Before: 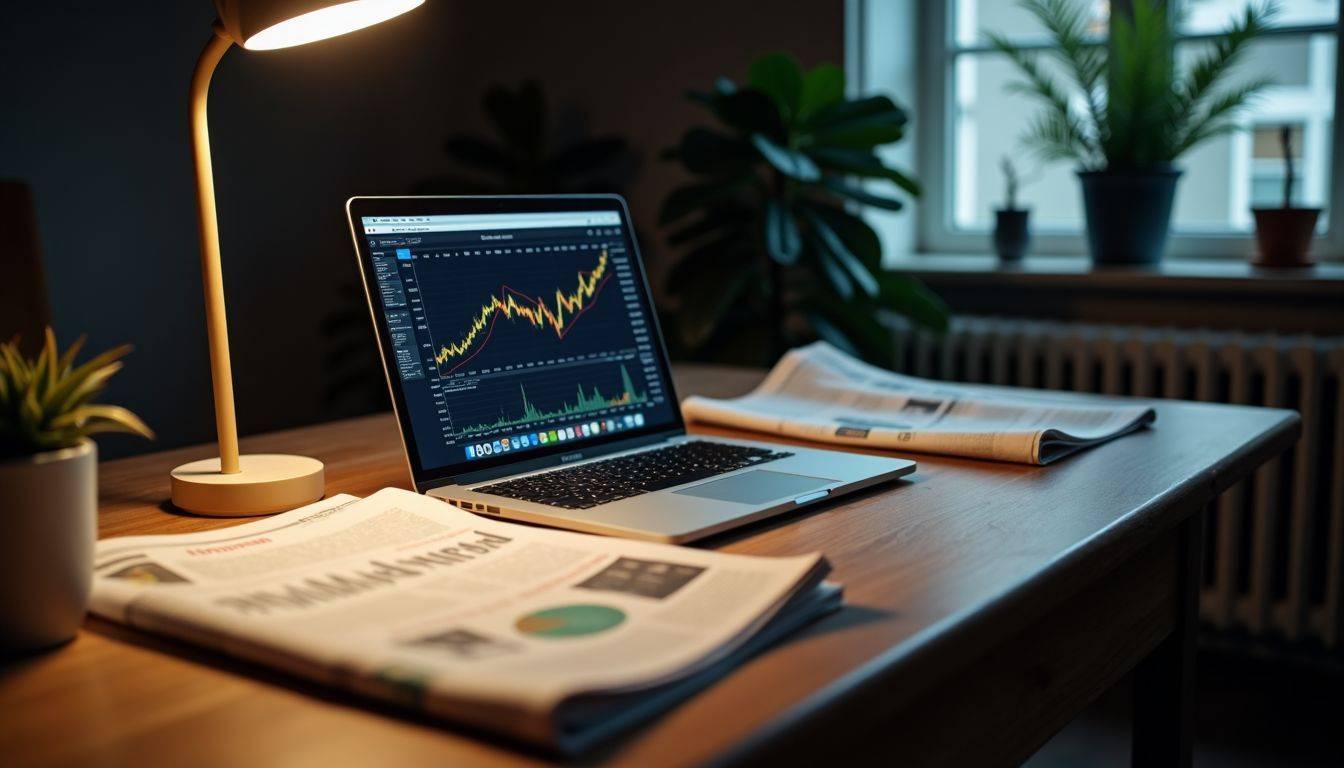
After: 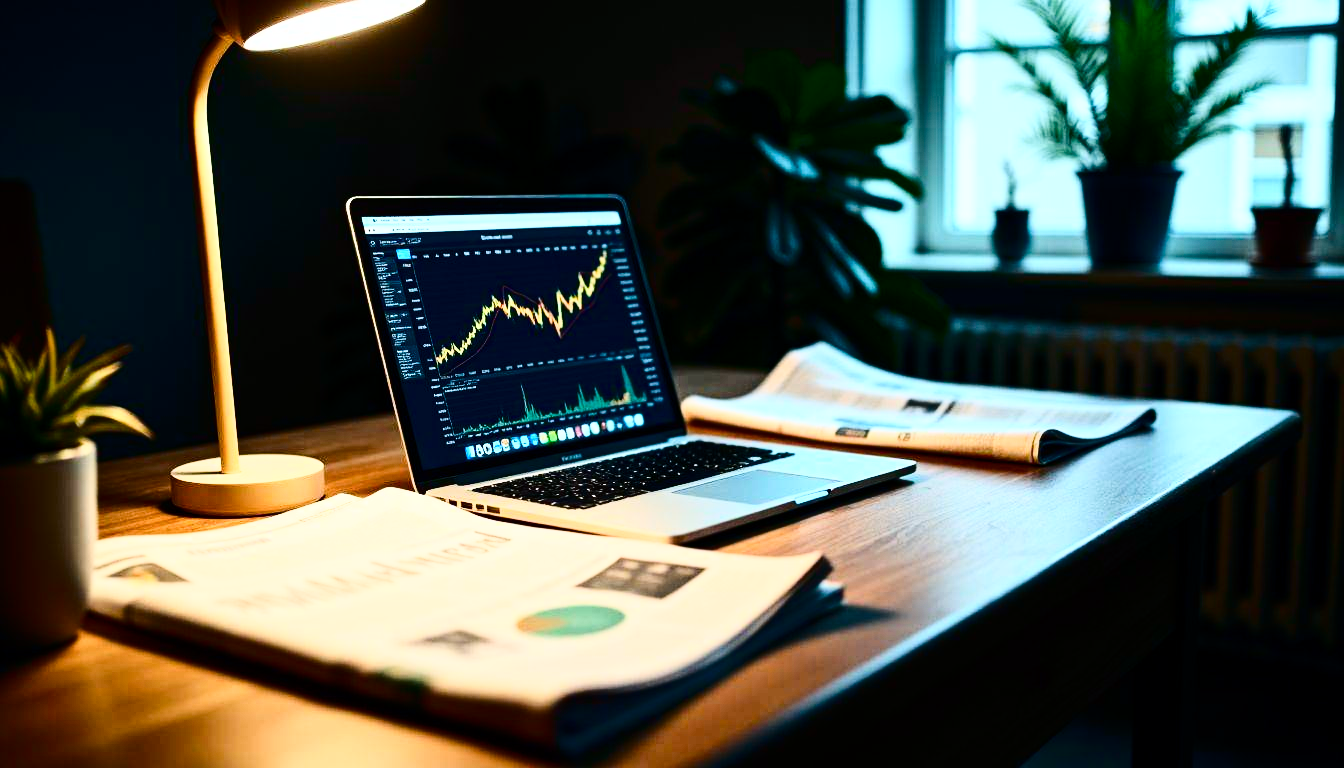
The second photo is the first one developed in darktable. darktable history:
contrast brightness saturation: contrast 0.298
base curve: curves: ch0 [(0, 0) (0.026, 0.03) (0.109, 0.232) (0.351, 0.748) (0.669, 0.968) (1, 1)]
color balance rgb: shadows lift › hue 86.86°, power › luminance -7.521%, power › chroma 1.087%, power › hue 216.02°, perceptual saturation grading › global saturation 20%, perceptual saturation grading › highlights -50.036%, perceptual saturation grading › shadows 30.006%, global vibrance 20%
